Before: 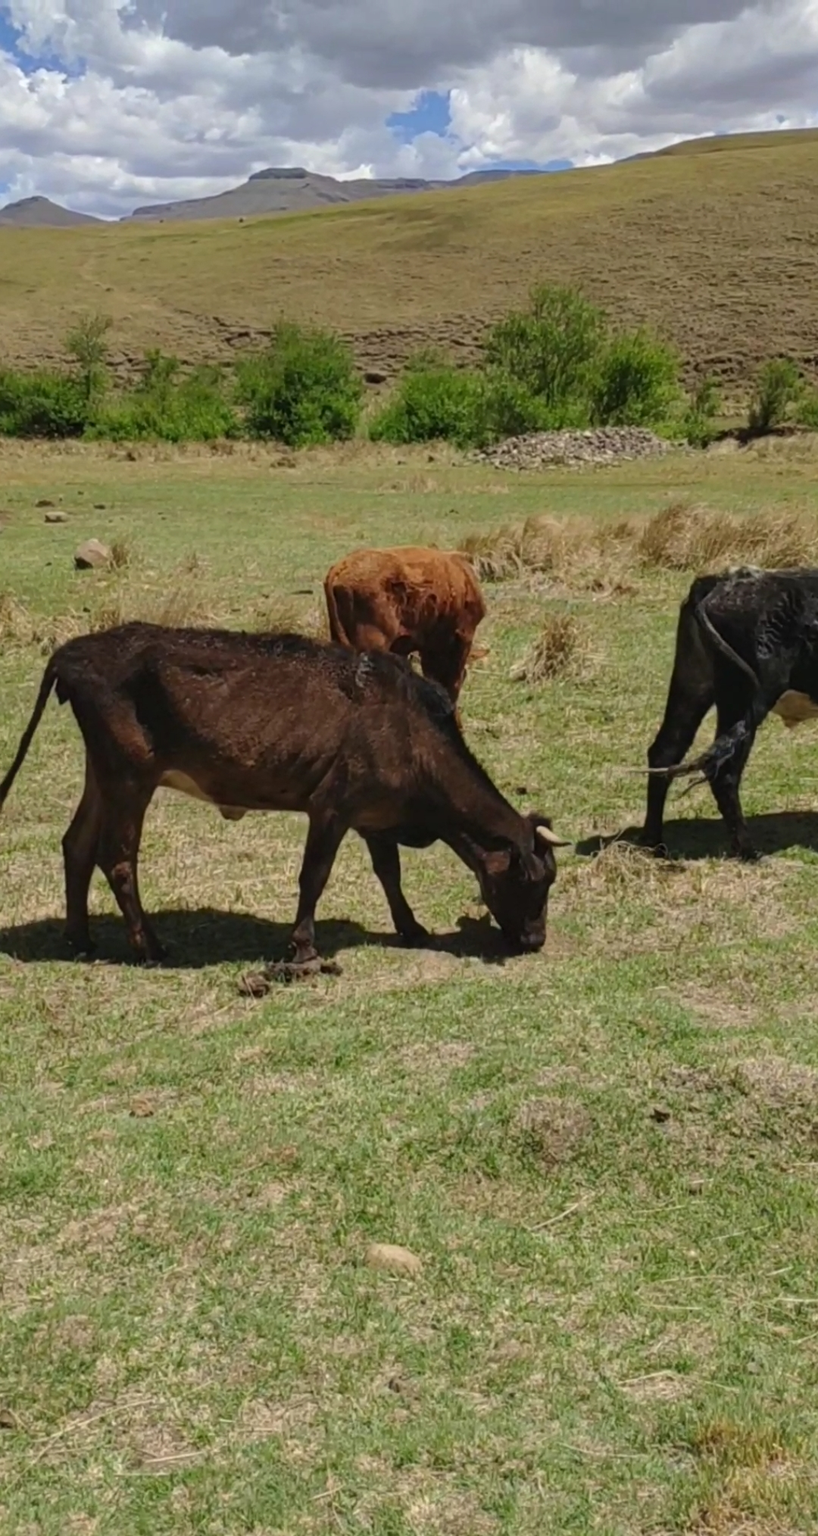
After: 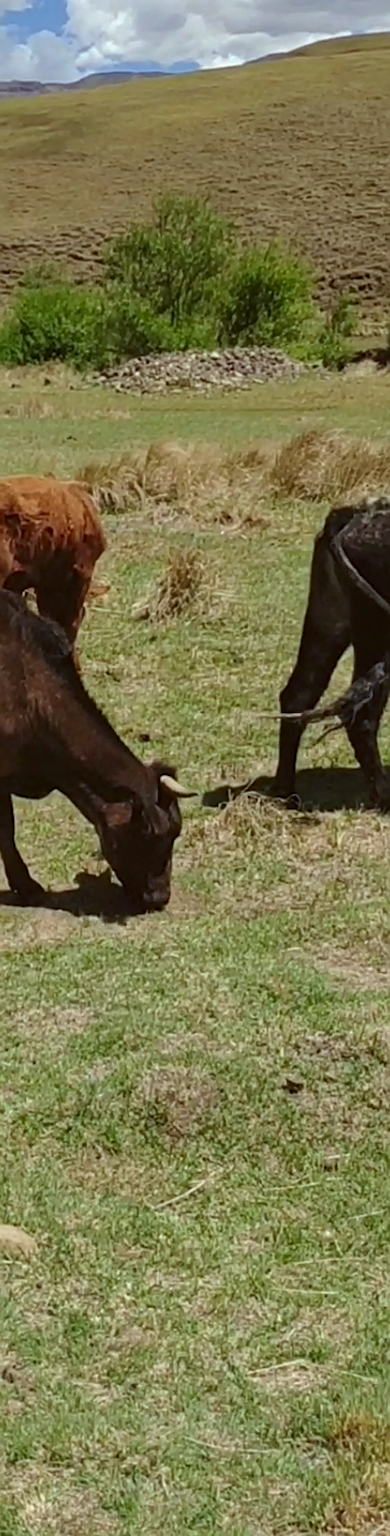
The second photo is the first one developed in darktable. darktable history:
color correction: highlights a* -5.05, highlights b* -3.21, shadows a* 3.98, shadows b* 4.47
crop: left 47.354%, top 6.717%, right 8.023%
sharpen: on, module defaults
